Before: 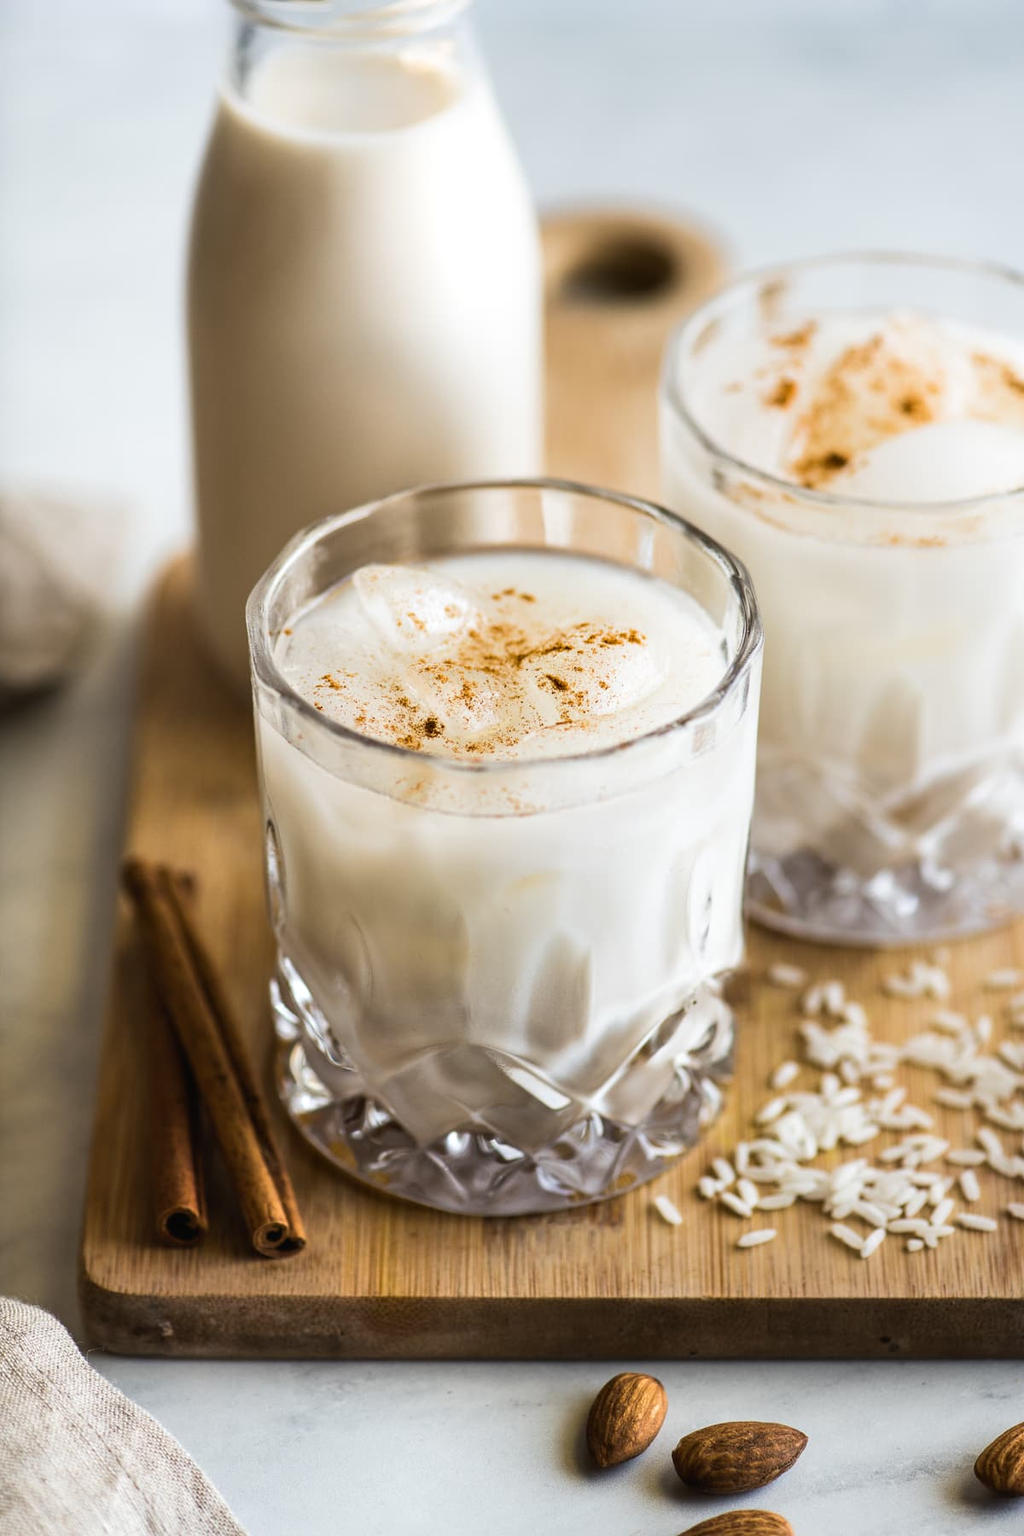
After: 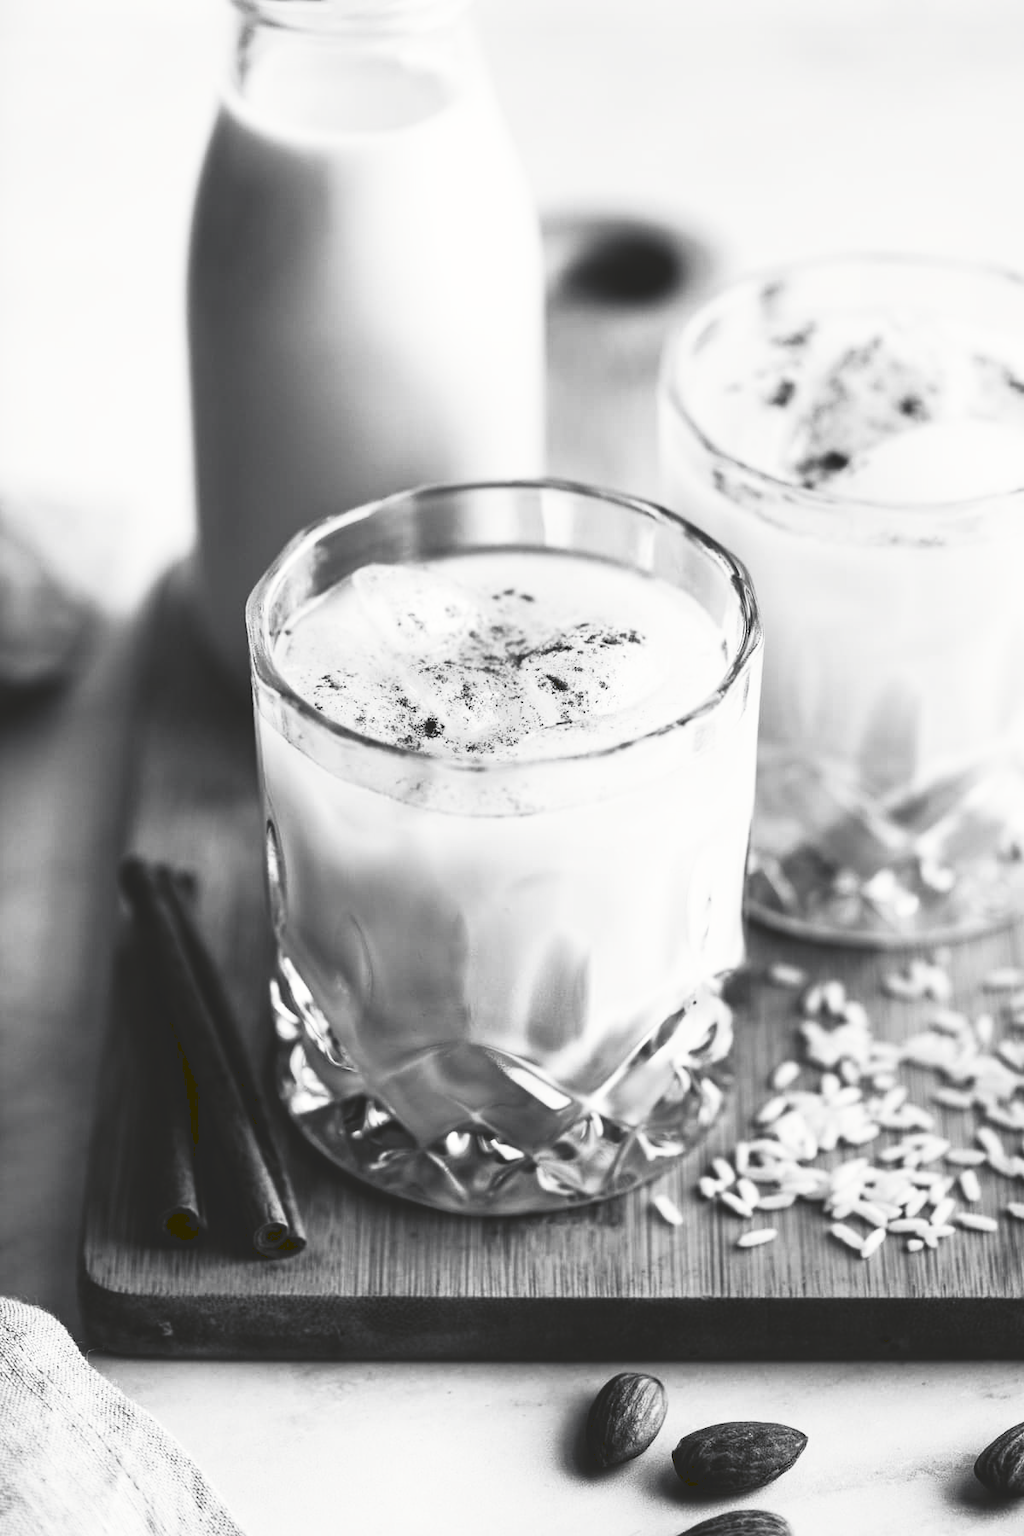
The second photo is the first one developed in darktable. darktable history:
tone curve: curves: ch0 [(0, 0) (0.003, 0.142) (0.011, 0.142) (0.025, 0.147) (0.044, 0.147) (0.069, 0.152) (0.1, 0.16) (0.136, 0.172) (0.177, 0.193) (0.224, 0.221) (0.277, 0.264) (0.335, 0.322) (0.399, 0.399) (0.468, 0.49) (0.543, 0.593) (0.623, 0.723) (0.709, 0.841) (0.801, 0.925) (0.898, 0.976) (1, 1)], preserve colors none
color look up table: target L [91.64, 83.84, 84.56, 76.98, 74.42, 67.99, 40.18, 42.1, 49.9, 19.87, 18, 5.464, 200.09, 72.58, 71.71, 78.43, 62.97, 64.99, 68.99, 55.54, 47.24, 41.28, 21.25, 5.464, 94.45, 82.41, 84.56, 70.23, 81.69, 67.24, 74.78, 84.56, 45.63, 58.64, 45.36, 44, 30.59, 45.63, 24.87, 5.464, 1.645, 98.62, 83.84, 83.12, 67.24, 52.27, 75.88, 59.41, 35.3], target a [-0.1, -0.003, -0.003, 0, 0, 0.001 ×4, -0.001, -0.001, -0.458, 0, 0, 0.001, 0, 0.001 ×6, 0, -0.458, -0.1, -0.002, -0.003, 0.001, -0.003, 0.001, 0, -0.003, 0.001 ×4, 0, 0.001, 0, -0.458, -0.153, -0.288, -0.003, -0.001, 0.001, 0.001, -0.001, 0.001, 0], target b [1.238, 0.027, 0.026, 0.003, 0.003, -0.004 ×4, 0.008, 0.008, 5.644, 0, 0.003, -0.004, 0.003, -0.004 ×6, 0, 5.644, 1.23, 0.026, 0.026, -0.004, 0.026, -0.004, 0.003, 0.026, -0.004 ×4, -0.001, -0.004, 0, 5.644, 1.891, 3.612, 0.027, 0.003, -0.004, -0.004, 0.004, -0.007, -0.001], num patches 49
